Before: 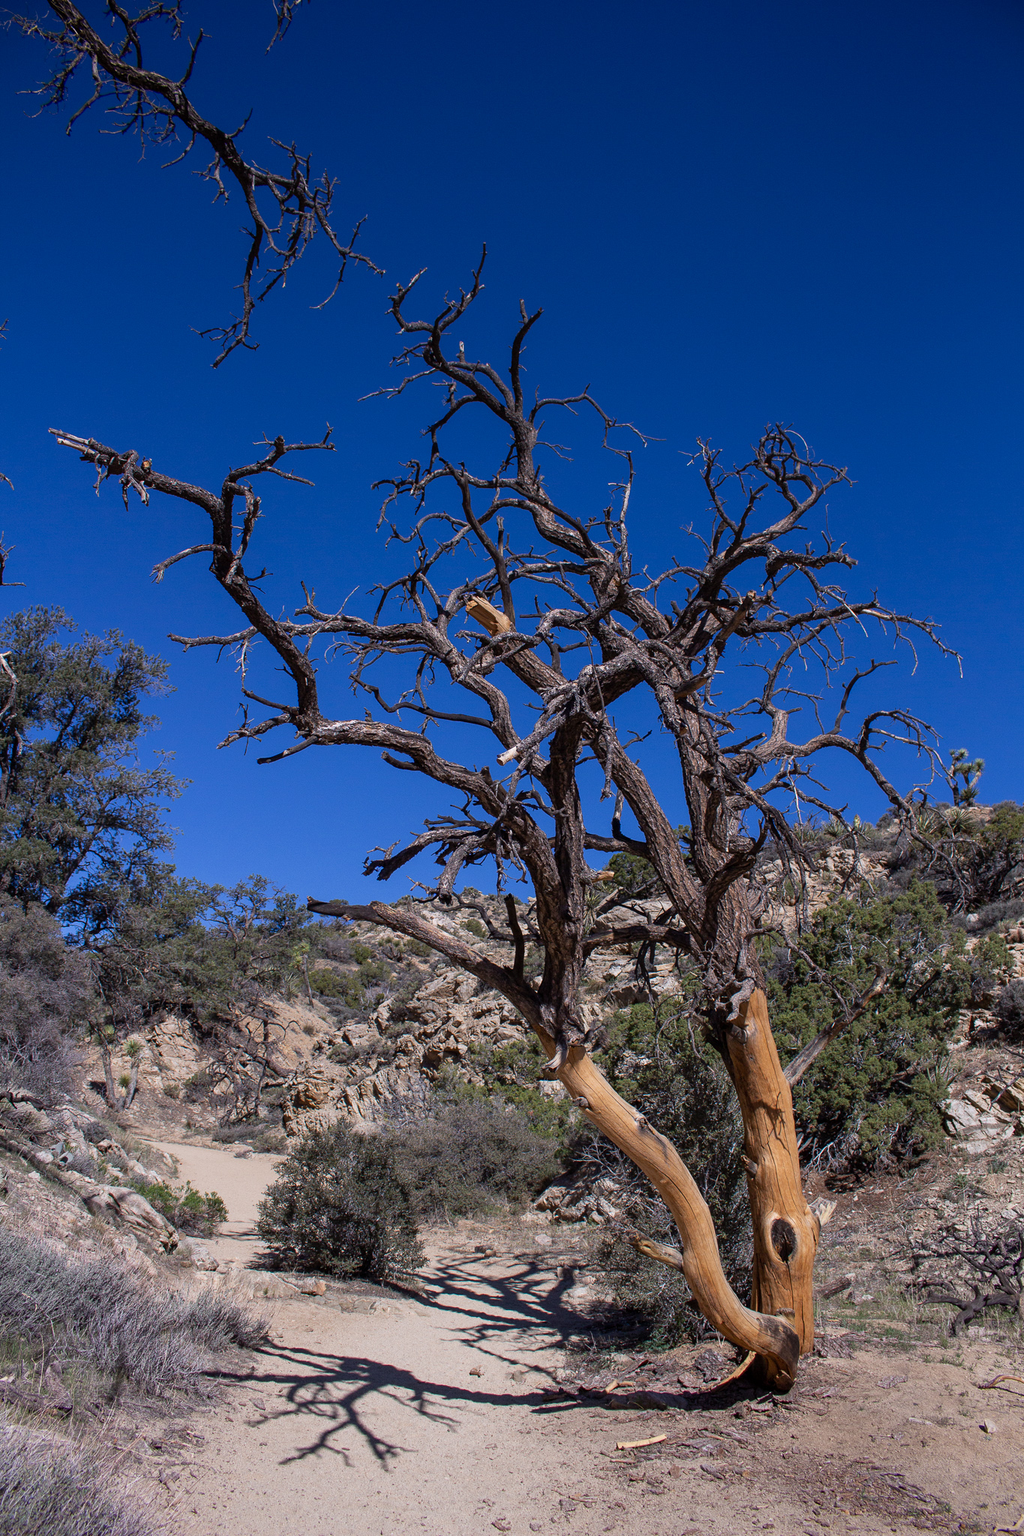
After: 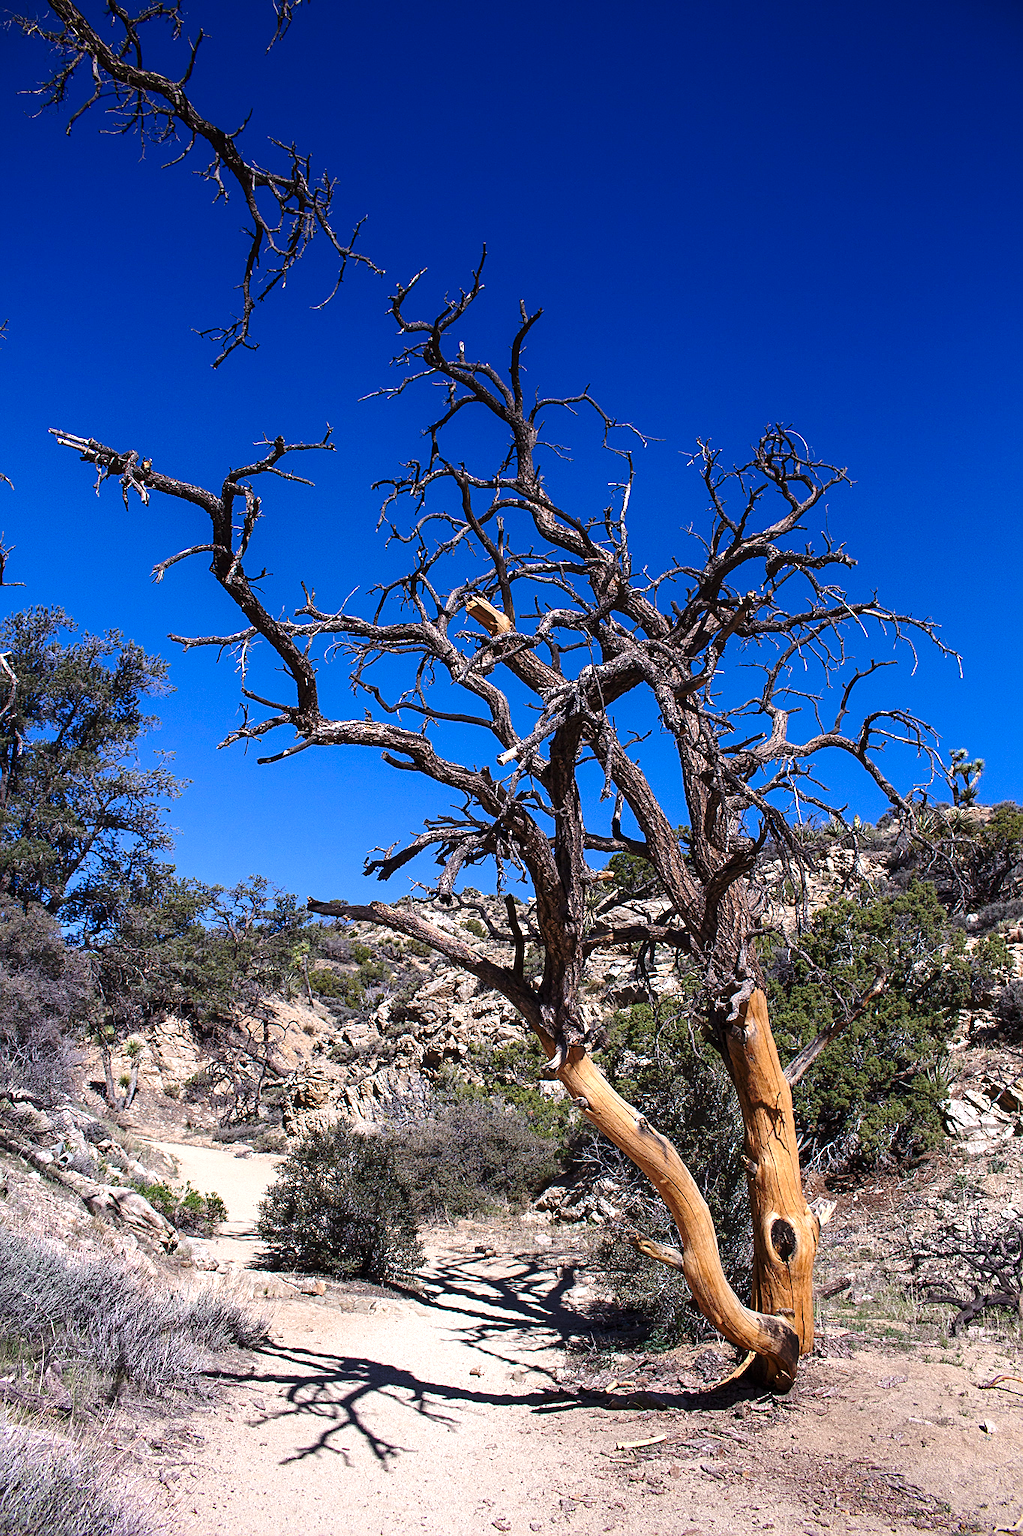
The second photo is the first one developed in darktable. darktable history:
sharpen: on, module defaults
tone equalizer: -8 EV 0.22 EV, -7 EV 0.385 EV, -6 EV 0.454 EV, -5 EV 0.239 EV, -3 EV -0.25 EV, -2 EV -0.441 EV, -1 EV -0.407 EV, +0 EV -0.223 EV
base curve: curves: ch0 [(0, 0) (0.073, 0.04) (0.157, 0.139) (0.492, 0.492) (0.758, 0.758) (1, 1)], preserve colors none
exposure: black level correction 0, exposure 1.1 EV, compensate exposure bias true, compensate highlight preservation false
